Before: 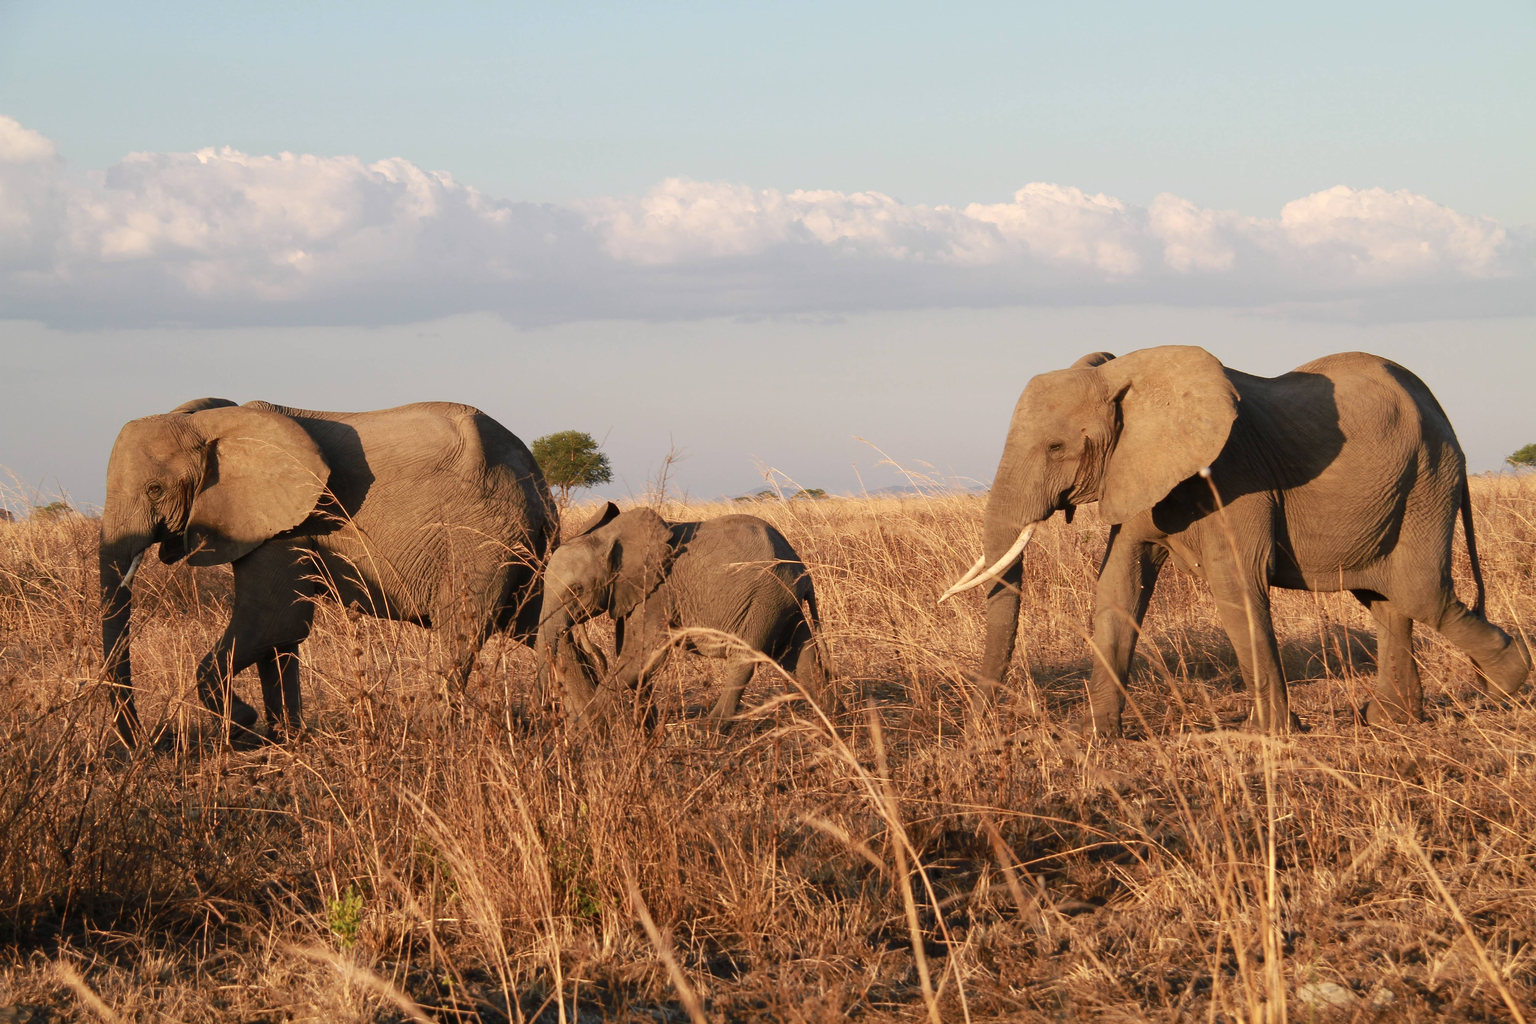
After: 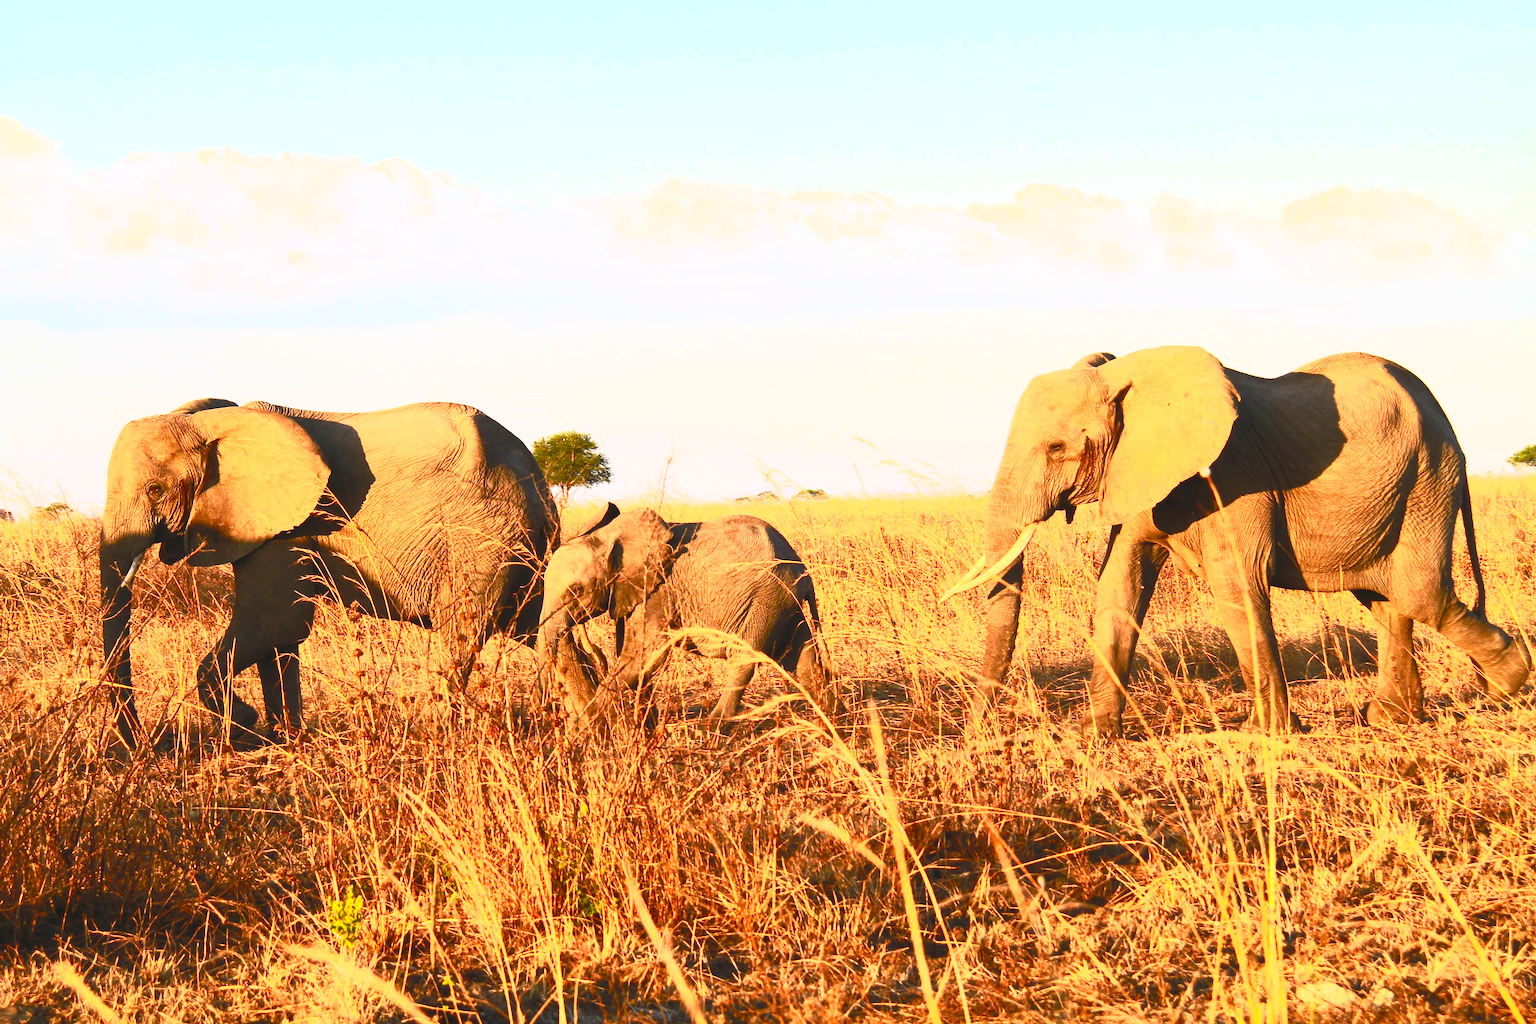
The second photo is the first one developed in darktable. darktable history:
contrast brightness saturation: contrast 0.996, brightness 0.983, saturation 0.993
